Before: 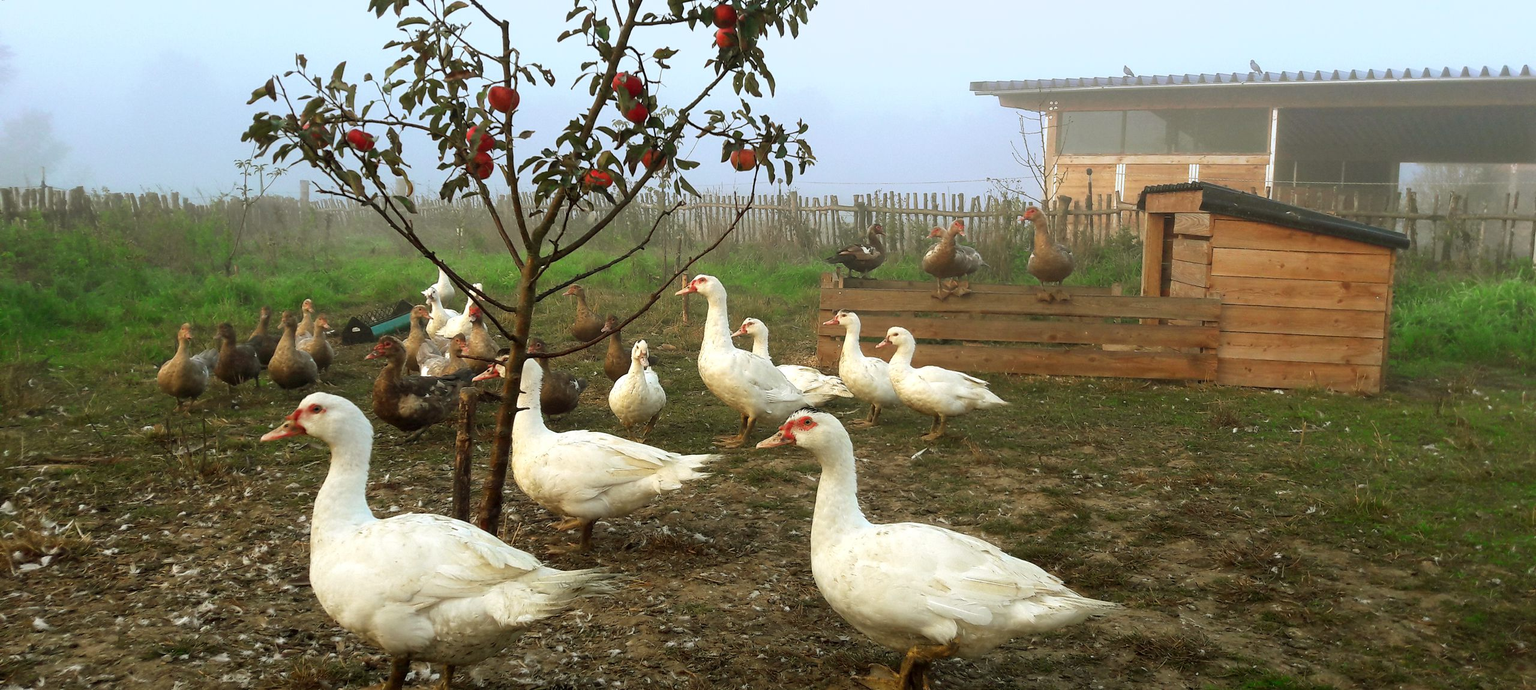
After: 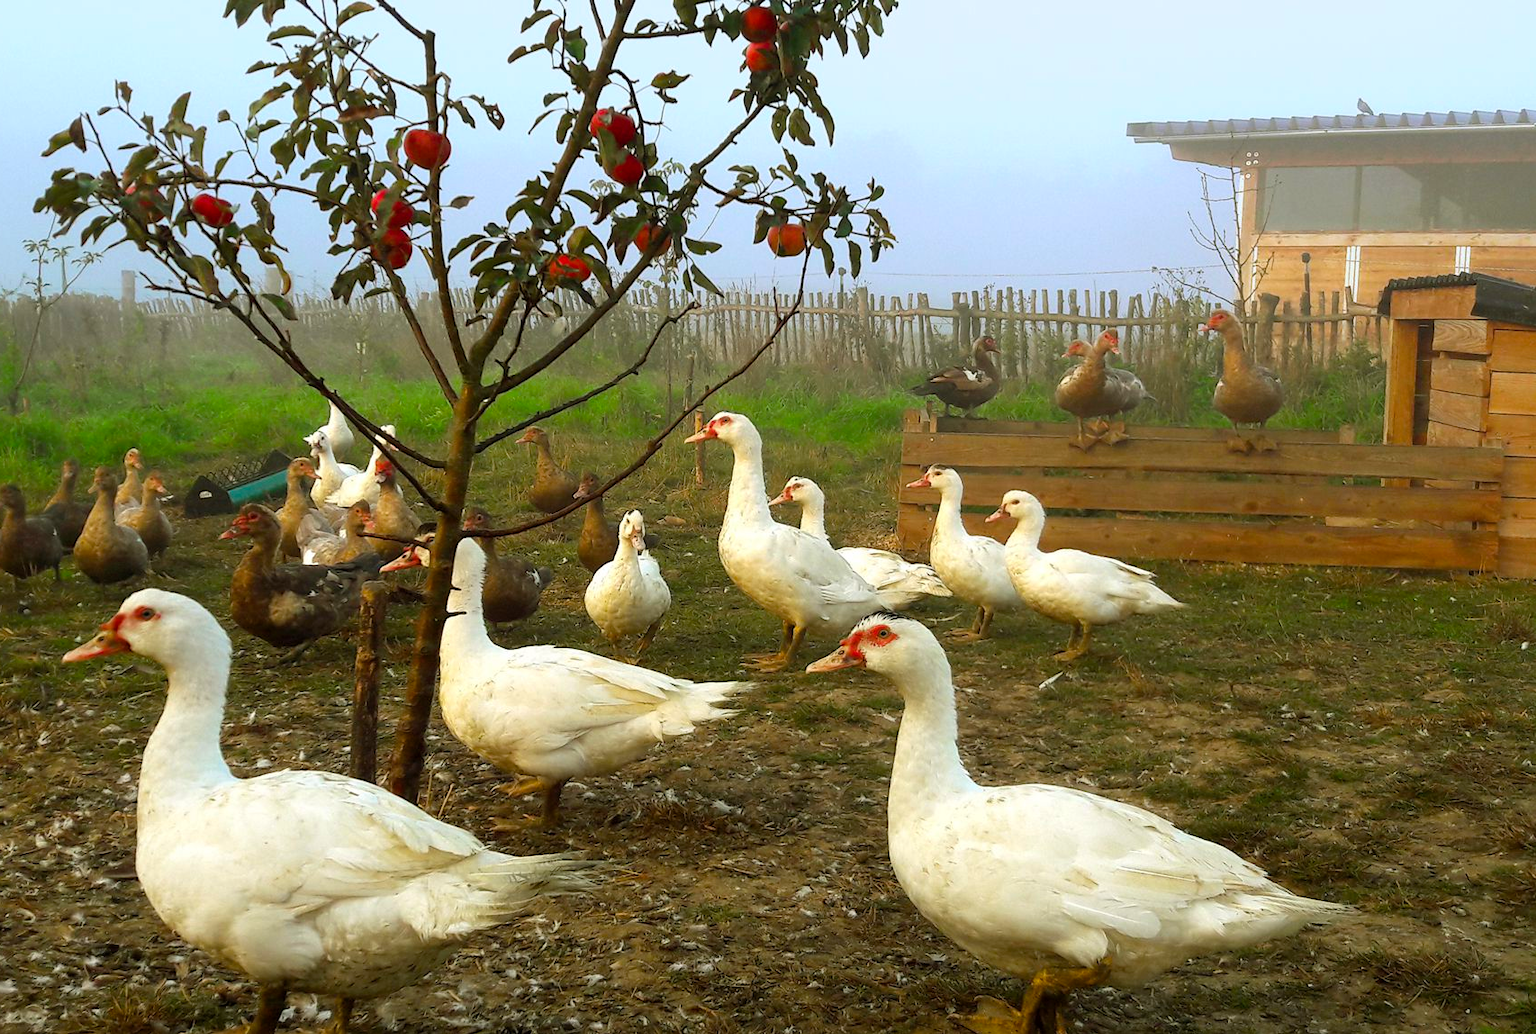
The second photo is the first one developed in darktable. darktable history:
crop and rotate: left 14.292%, right 19.041%
color balance rgb: perceptual saturation grading › global saturation 30%, global vibrance 10%
